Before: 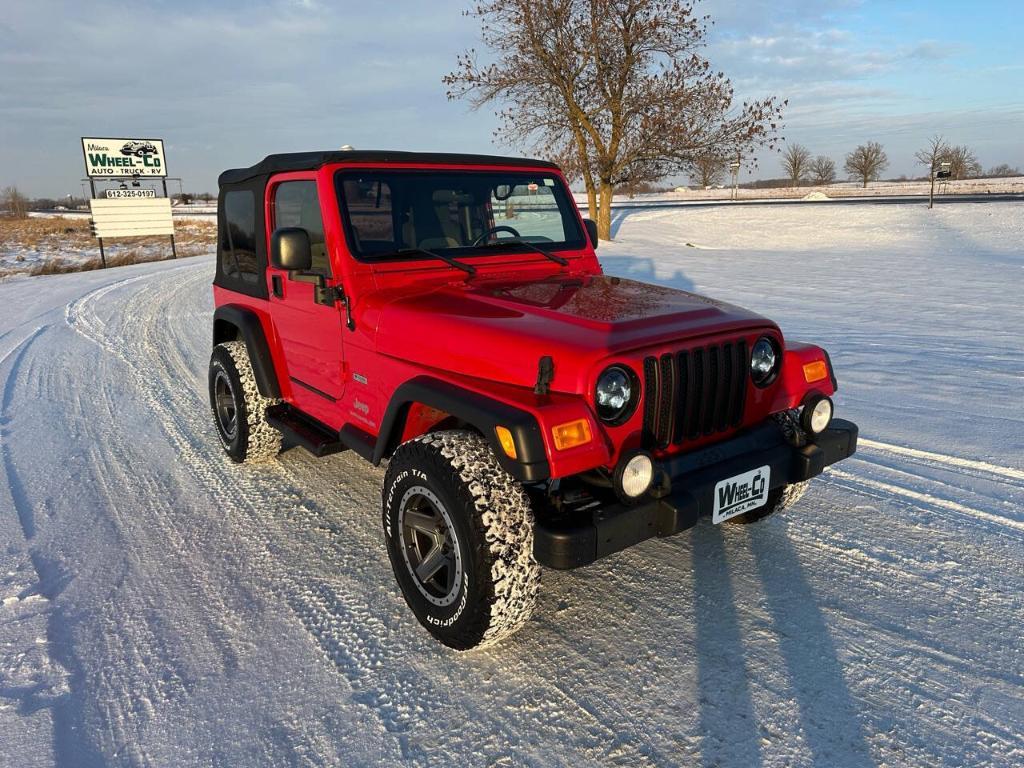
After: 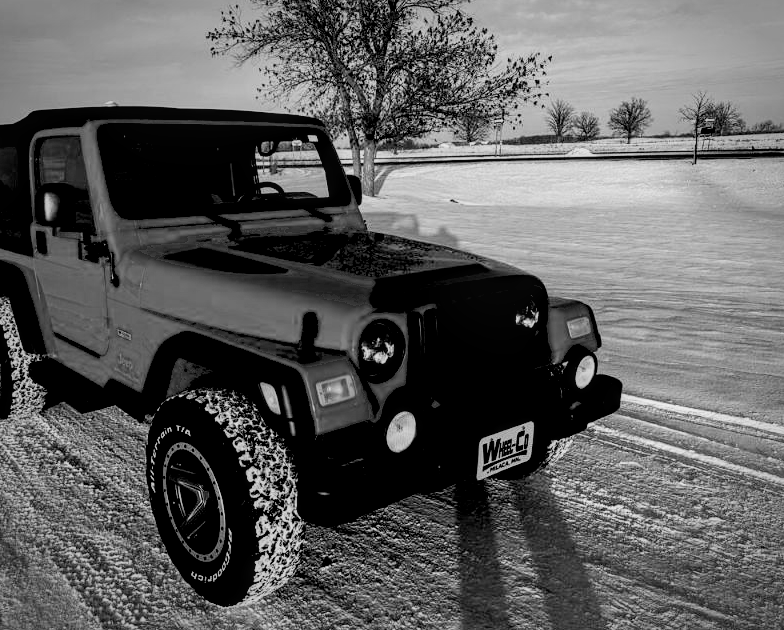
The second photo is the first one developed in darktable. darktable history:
local contrast: detail 130%
contrast brightness saturation: contrast 0.23, brightness 0.1, saturation 0.29
filmic rgb: hardness 4.17
color zones: curves: ch1 [(0.239, 0.552) (0.75, 0.5)]; ch2 [(0.25, 0.462) (0.749, 0.457)], mix 25.94%
monochrome: a -3.63, b -0.465
vignetting: automatic ratio true
crop: left 23.095%, top 5.827%, bottom 11.854%
exposure: black level correction 0.046, exposure -0.228 EV, compensate highlight preservation false
